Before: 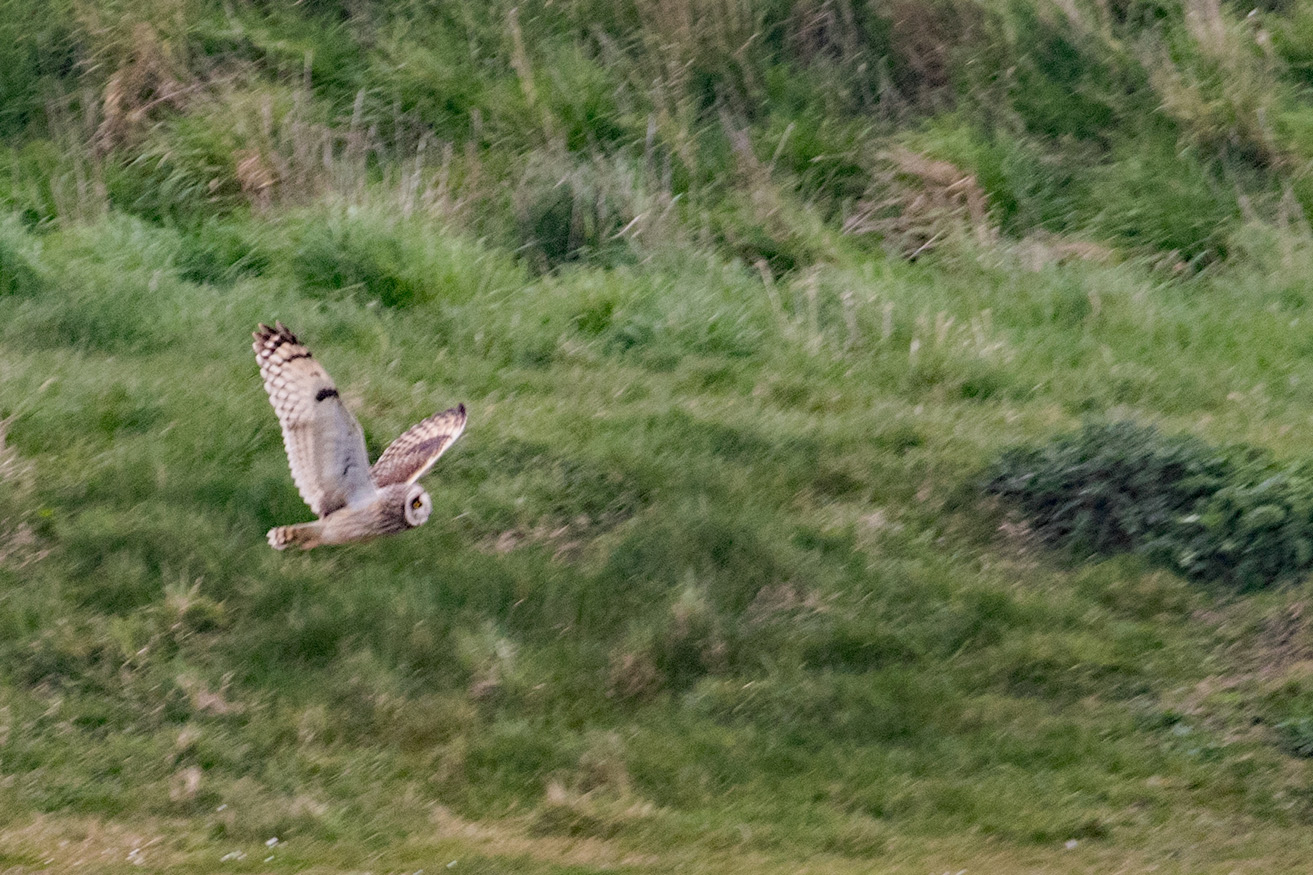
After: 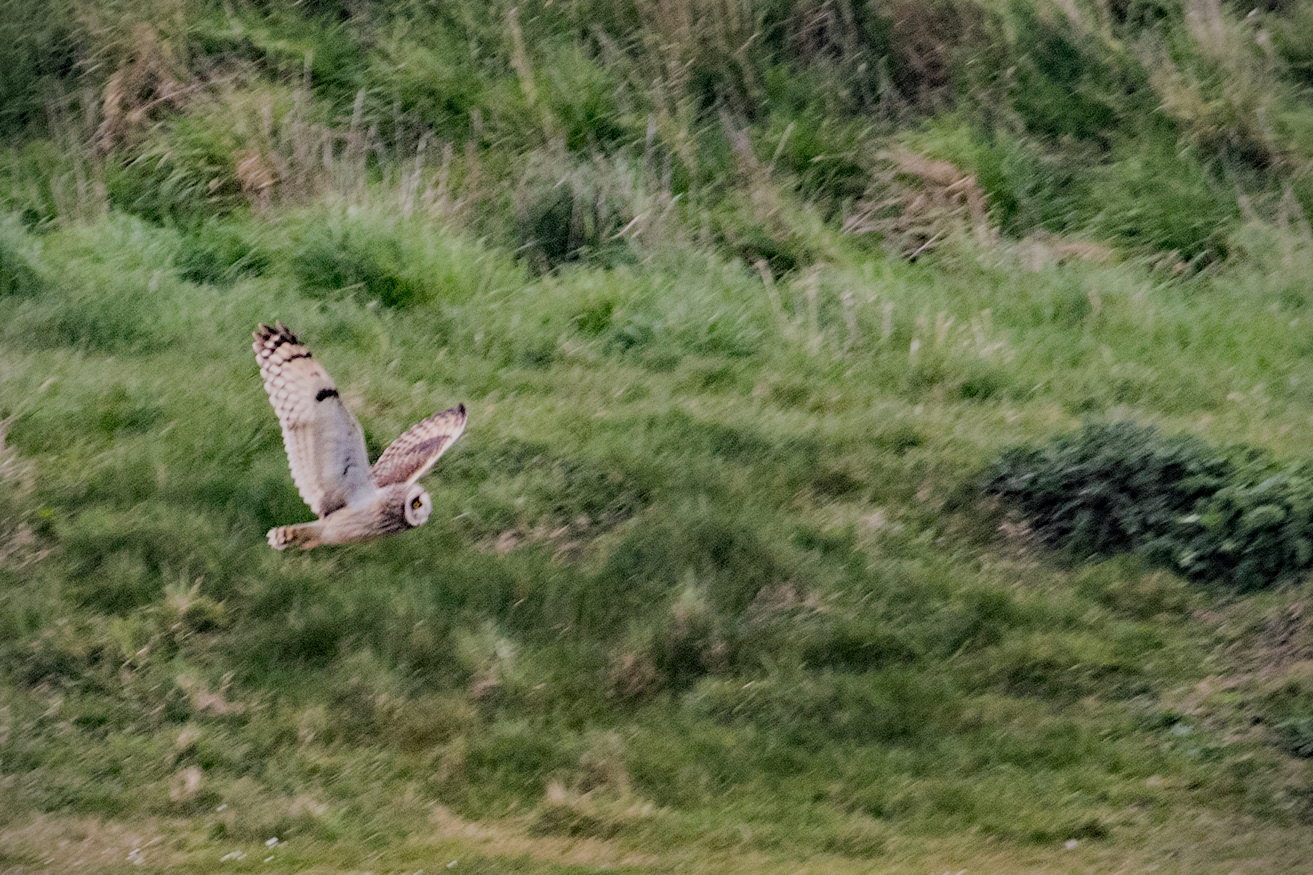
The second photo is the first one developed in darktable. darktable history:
filmic rgb: middle gray luminance 29.01%, black relative exposure -10.22 EV, white relative exposure 5.48 EV, threshold 3.03 EV, target black luminance 0%, hardness 3.93, latitude 1.89%, contrast 1.122, highlights saturation mix 6.03%, shadows ↔ highlights balance 15.31%, enable highlight reconstruction true
vignetting: fall-off start 91.43%, unbound false
